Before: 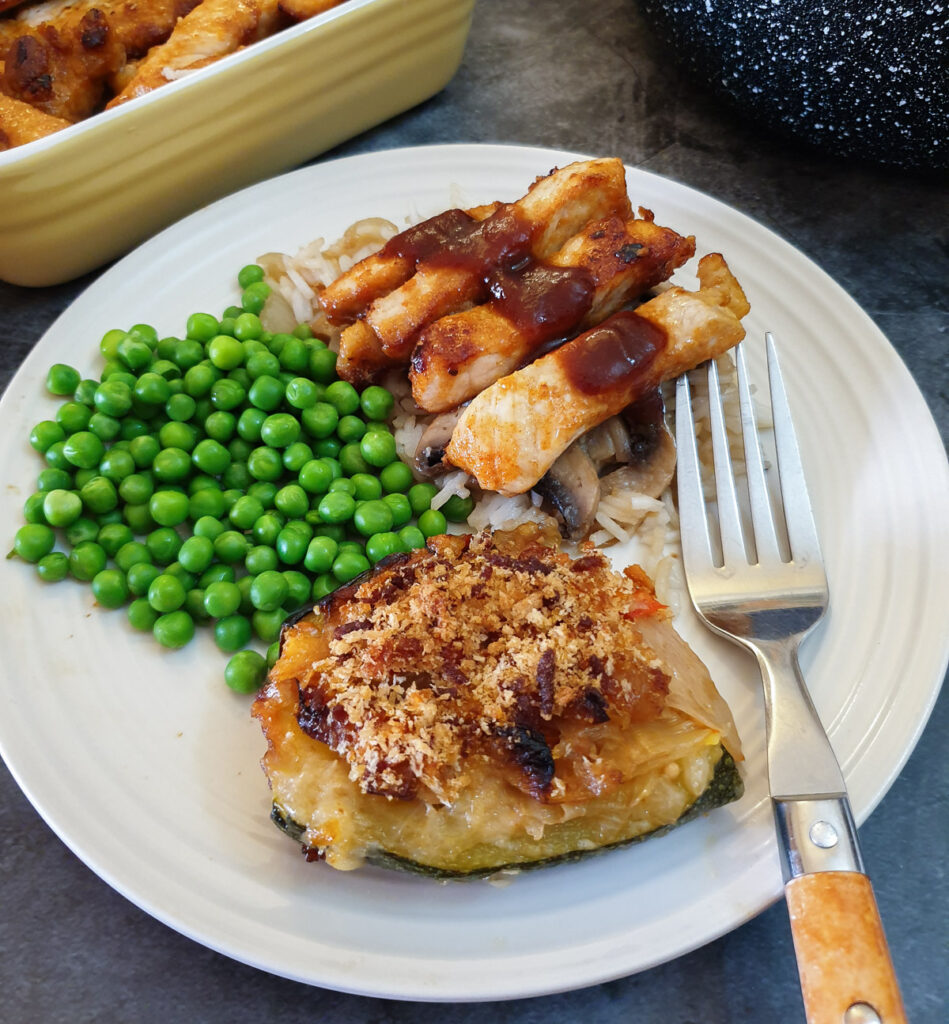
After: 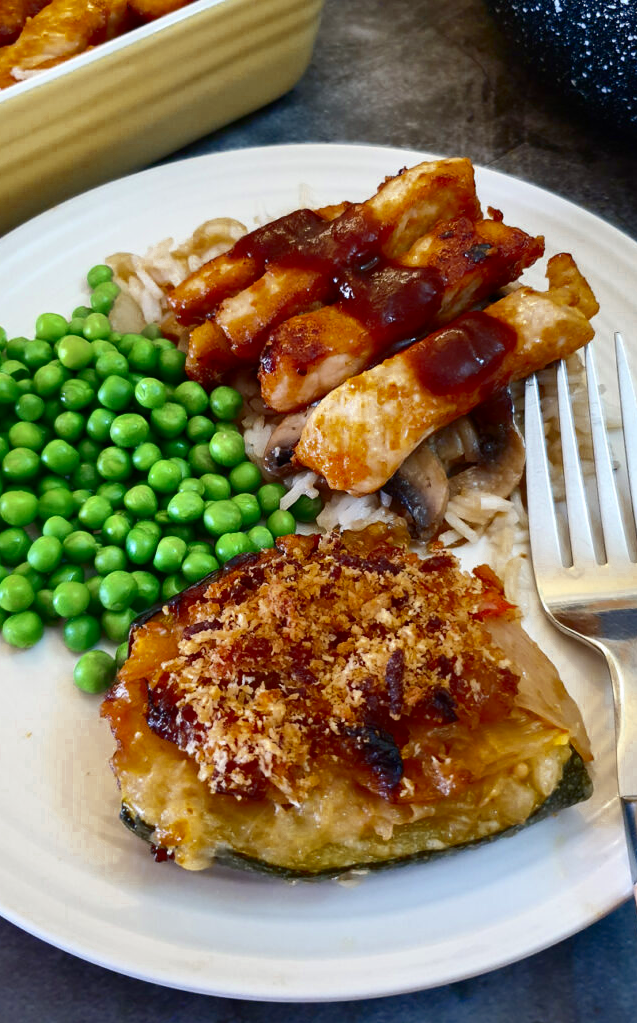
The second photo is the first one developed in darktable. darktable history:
color zones: curves: ch0 [(0.11, 0.396) (0.195, 0.36) (0.25, 0.5) (0.303, 0.412) (0.357, 0.544) (0.75, 0.5) (0.967, 0.328)]; ch1 [(0, 0.468) (0.112, 0.512) (0.202, 0.6) (0.25, 0.5) (0.307, 0.352) (0.357, 0.544) (0.75, 0.5) (0.963, 0.524)]
shadows and highlights: on, module defaults
crop and rotate: left 16.102%, right 16.69%
contrast brightness saturation: contrast 0.3
exposure: compensate highlight preservation false
